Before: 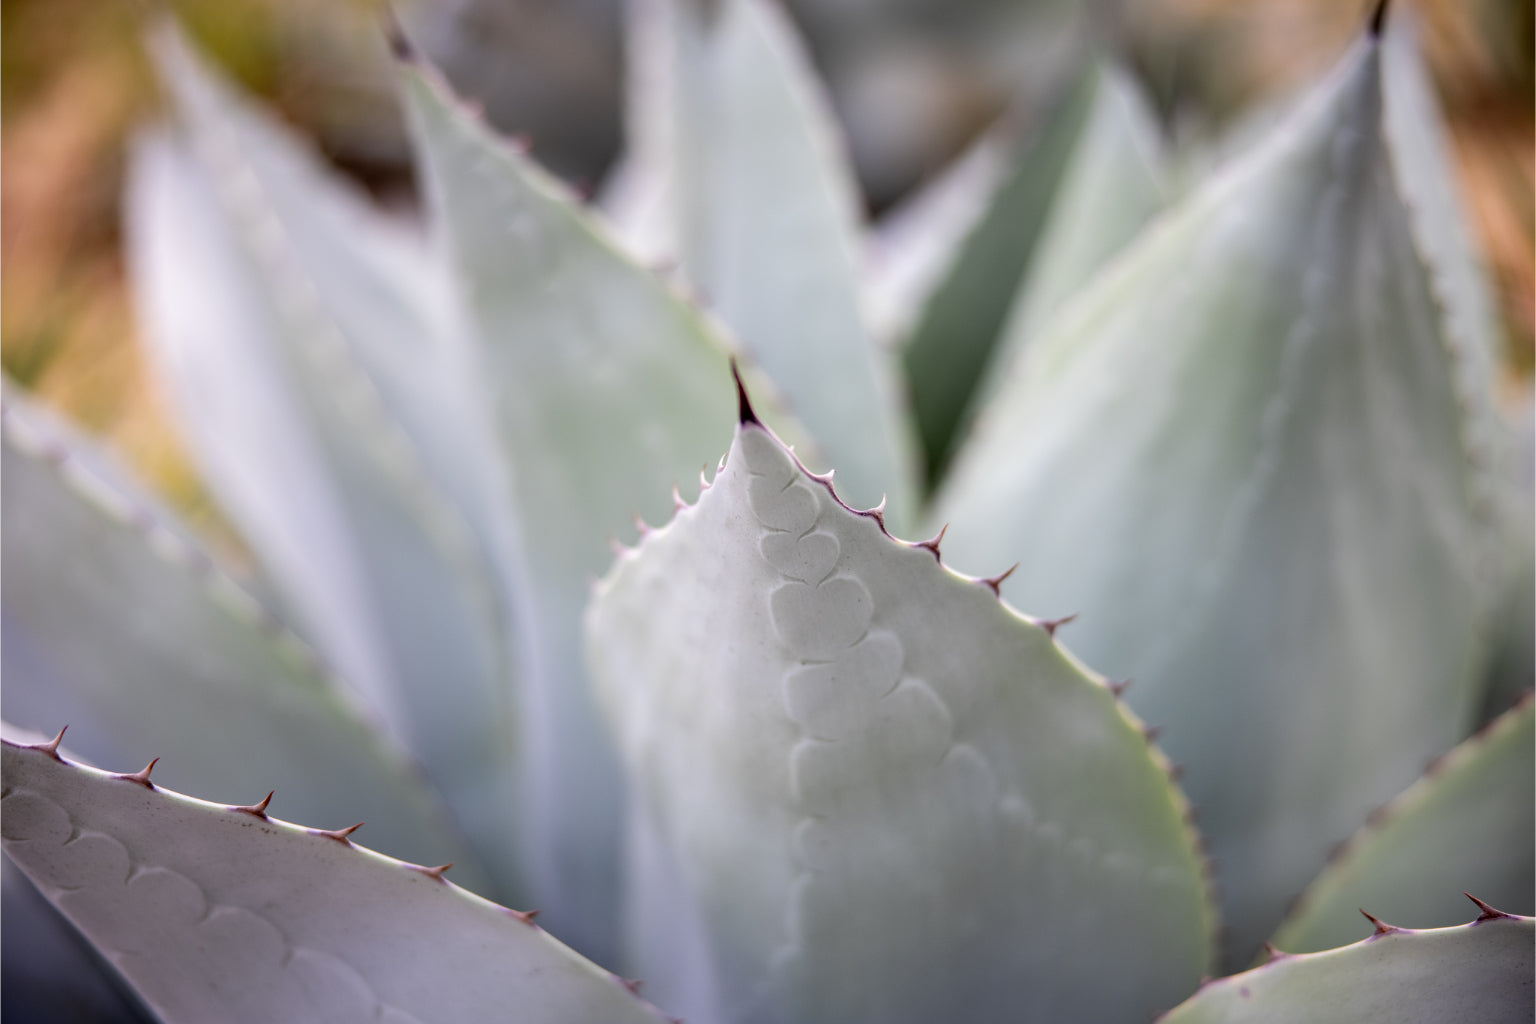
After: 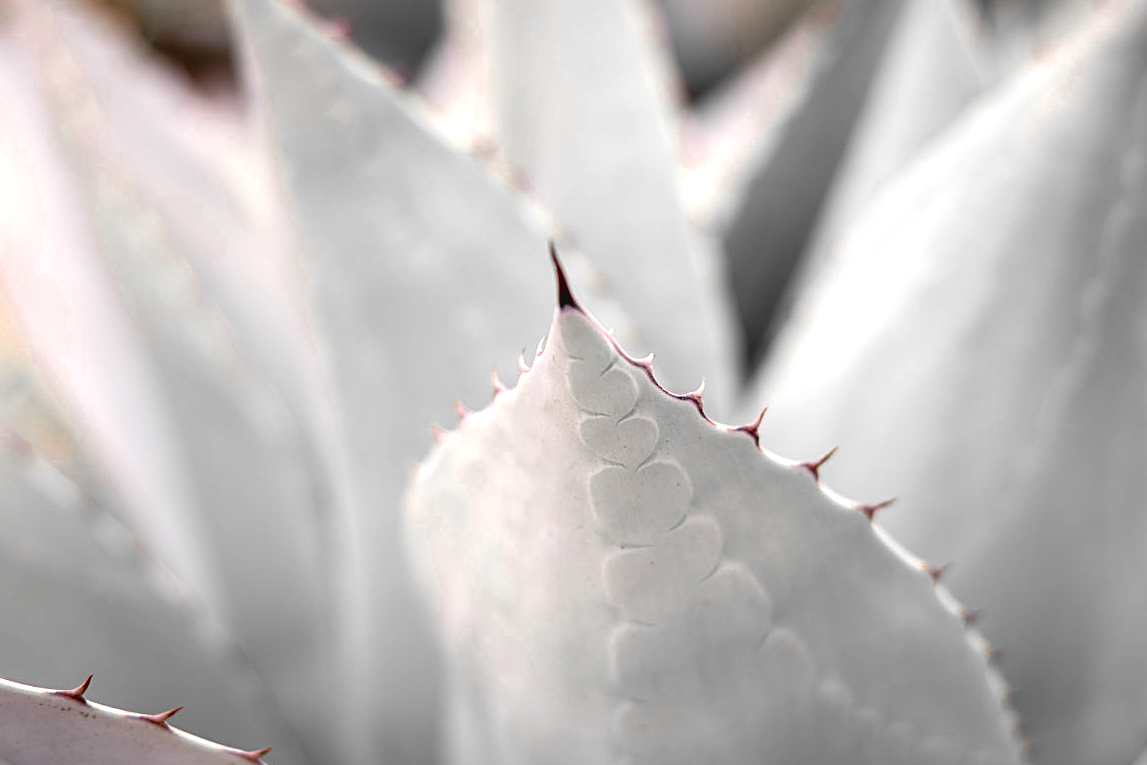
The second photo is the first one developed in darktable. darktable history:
sharpen: on, module defaults
color balance rgb: shadows lift › chroma 2%, shadows lift › hue 219.6°, power › hue 313.2°, highlights gain › chroma 3%, highlights gain › hue 75.6°, global offset › luminance 0.5%, perceptual saturation grading › global saturation 15.33%, perceptual saturation grading › highlights -19.33%, perceptual saturation grading › shadows 20%, global vibrance 20%
exposure: black level correction 0, exposure 0.5 EV, compensate highlight preservation false
color zones: curves: ch0 [(0, 0.497) (0.096, 0.361) (0.221, 0.538) (0.429, 0.5) (0.571, 0.5) (0.714, 0.5) (0.857, 0.5) (1, 0.497)]; ch1 [(0, 0.5) (0.143, 0.5) (0.257, -0.002) (0.429, 0.04) (0.571, -0.001) (0.714, -0.015) (0.857, 0.024) (1, 0.5)]
tone equalizer: on, module defaults
crop and rotate: left 11.831%, top 11.346%, right 13.429%, bottom 13.899%
